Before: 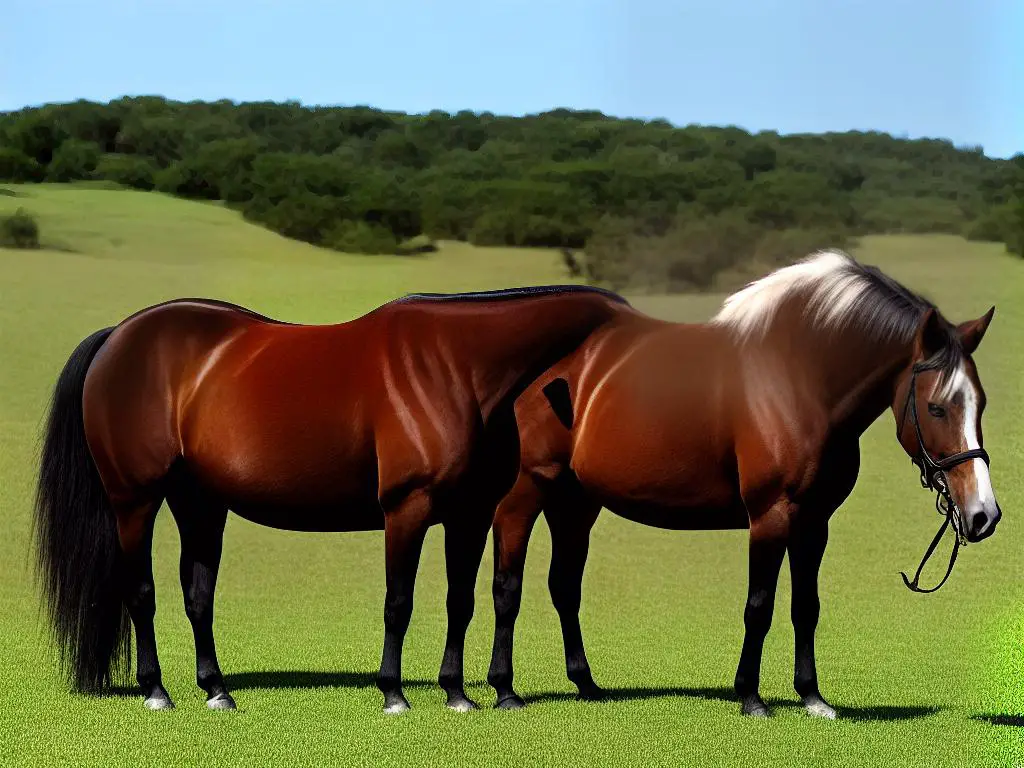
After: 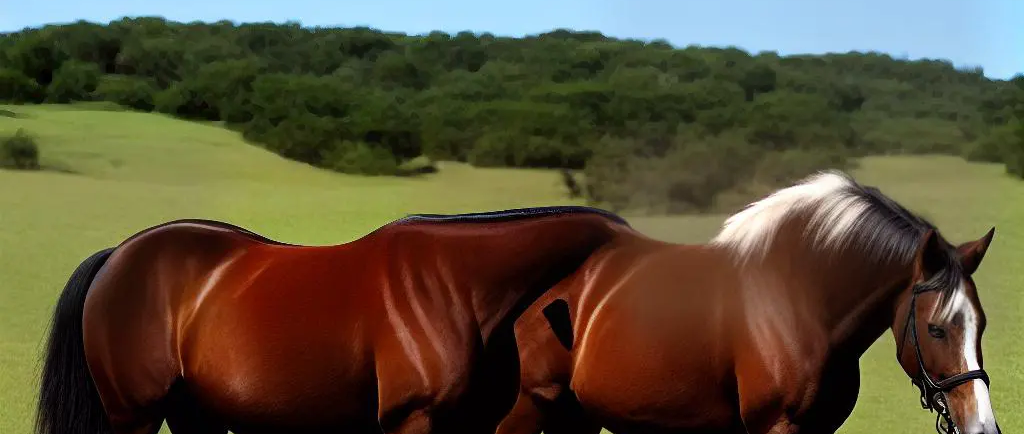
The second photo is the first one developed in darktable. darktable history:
crop and rotate: top 10.414%, bottom 33.055%
